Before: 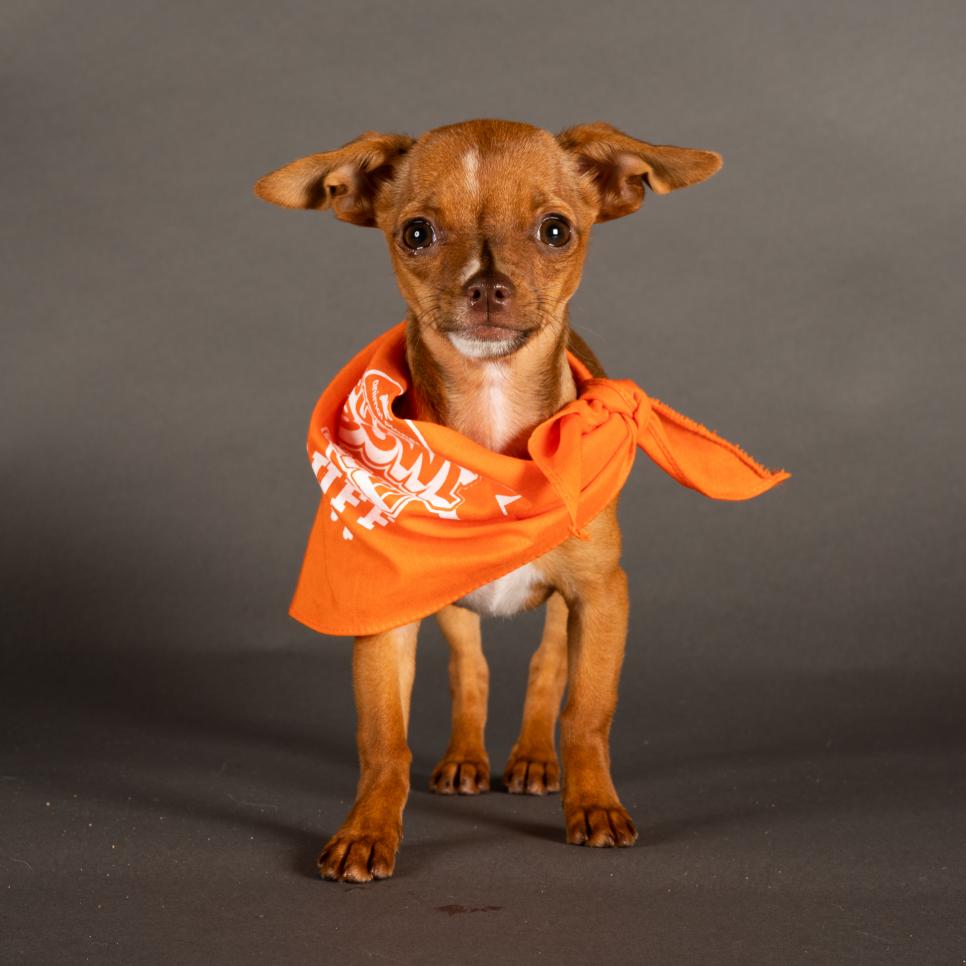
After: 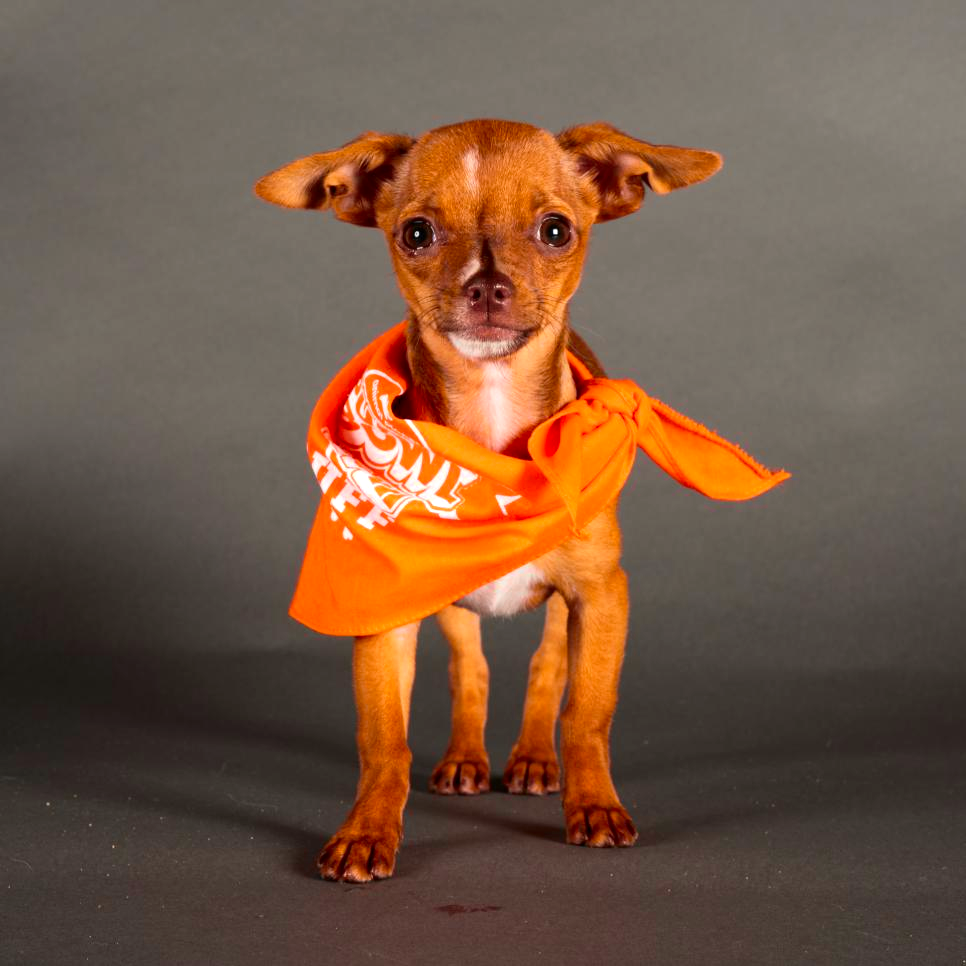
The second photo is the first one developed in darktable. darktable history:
exposure: exposure 0.376 EV, compensate highlight preservation false
tone curve: curves: ch0 [(0, 0) (0.087, 0.054) (0.281, 0.245) (0.532, 0.514) (0.835, 0.818) (0.994, 0.955)]; ch1 [(0, 0) (0.27, 0.195) (0.406, 0.435) (0.452, 0.474) (0.495, 0.5) (0.514, 0.508) (0.537, 0.556) (0.654, 0.689) (1, 1)]; ch2 [(0, 0) (0.269, 0.299) (0.459, 0.441) (0.498, 0.499) (0.523, 0.52) (0.551, 0.549) (0.633, 0.625) (0.659, 0.681) (0.718, 0.764) (1, 1)], color space Lab, independent channels, preserve colors none
